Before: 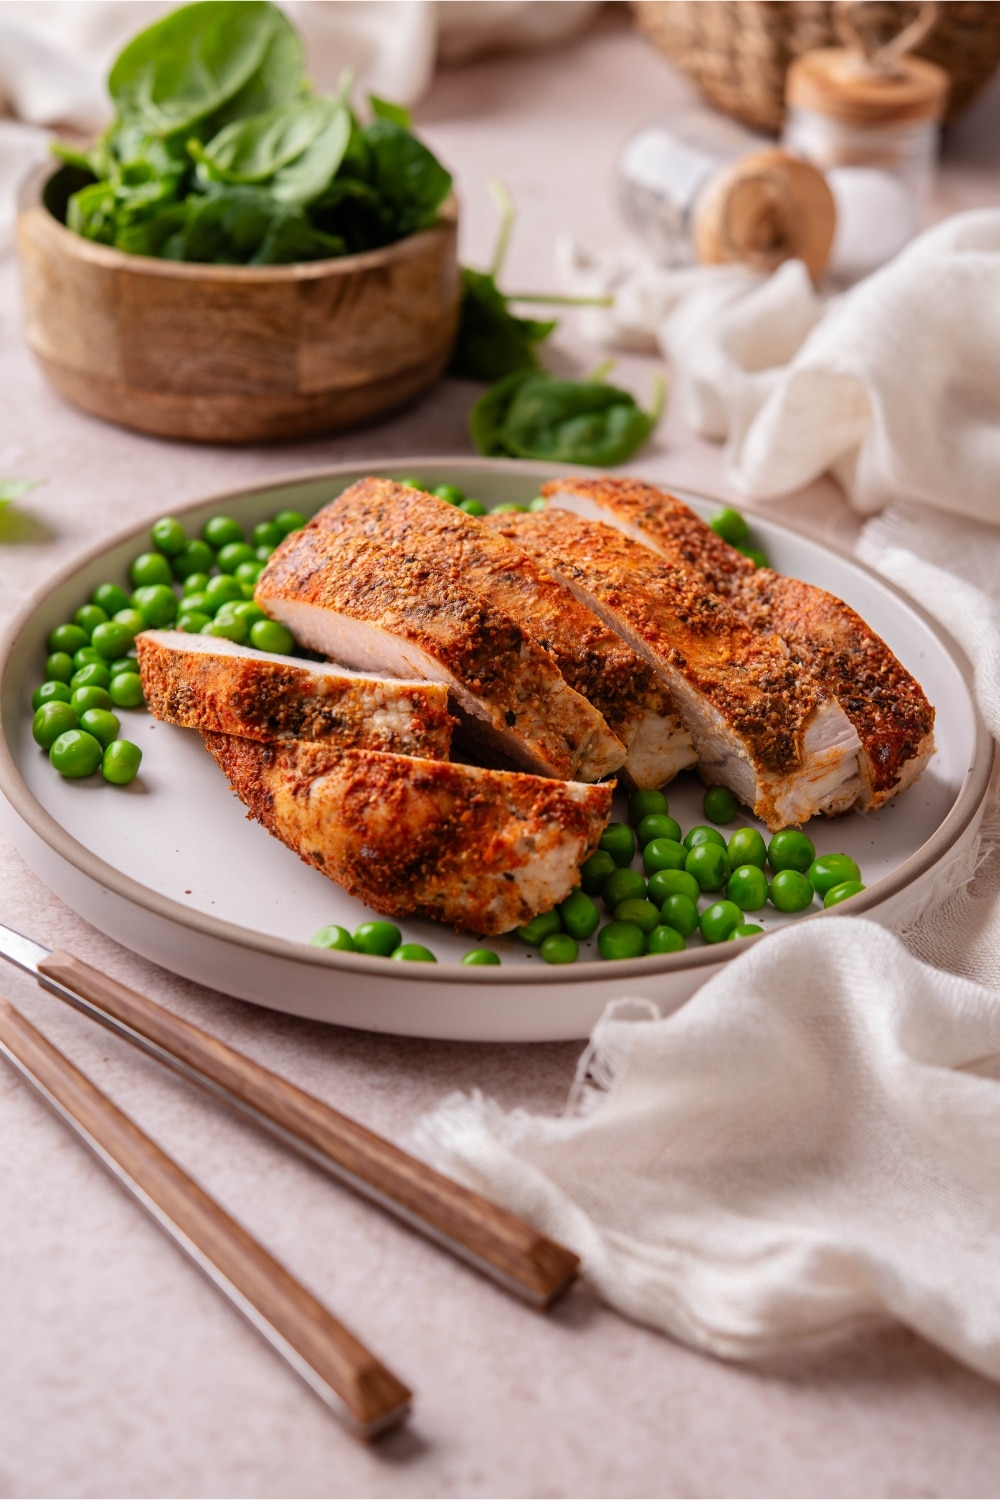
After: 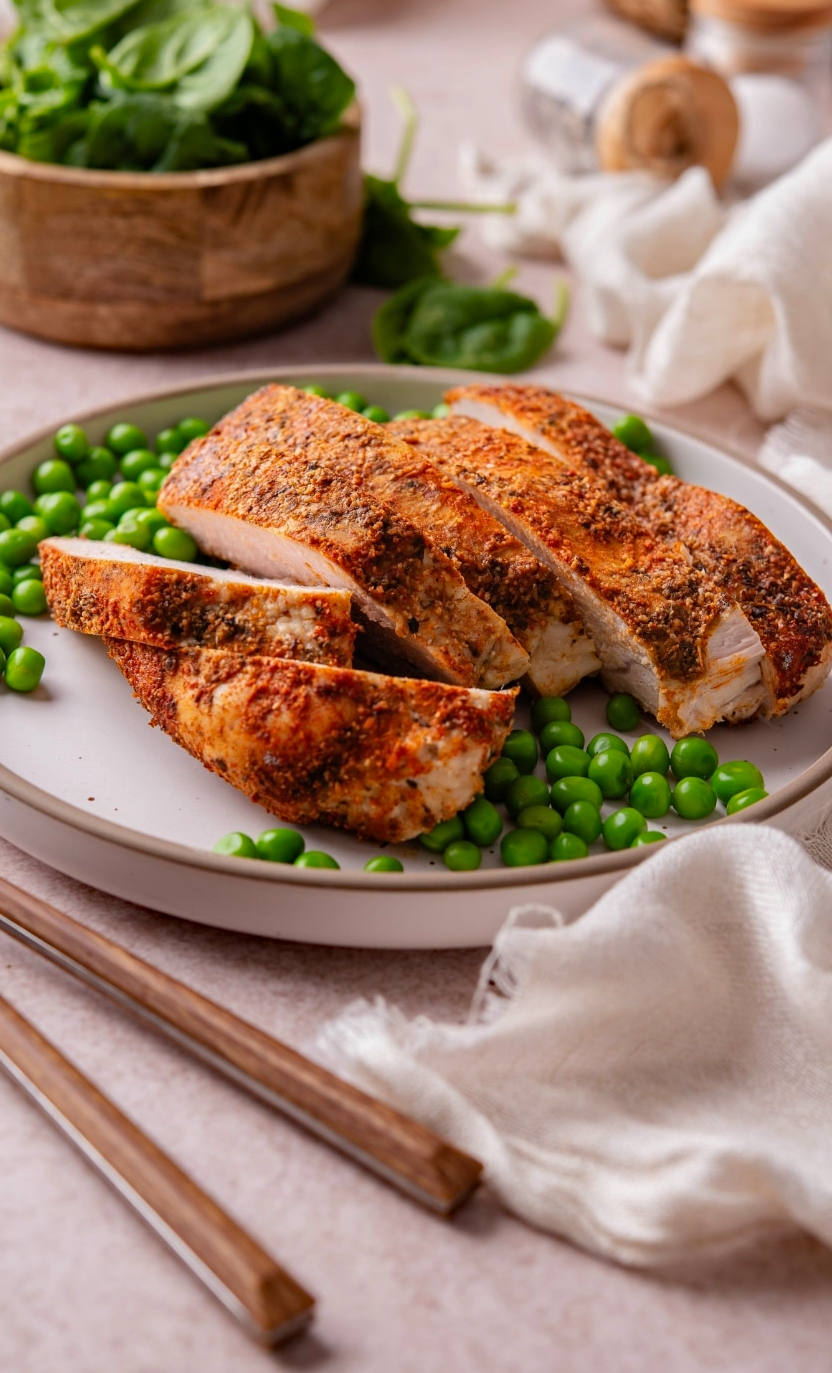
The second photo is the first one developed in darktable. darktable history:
shadows and highlights: radius 124.99, shadows 21.06, highlights -22.76, low approximation 0.01
crop: left 9.779%, top 6.204%, right 6.984%, bottom 2.251%
haze removal: compatibility mode true, adaptive false
